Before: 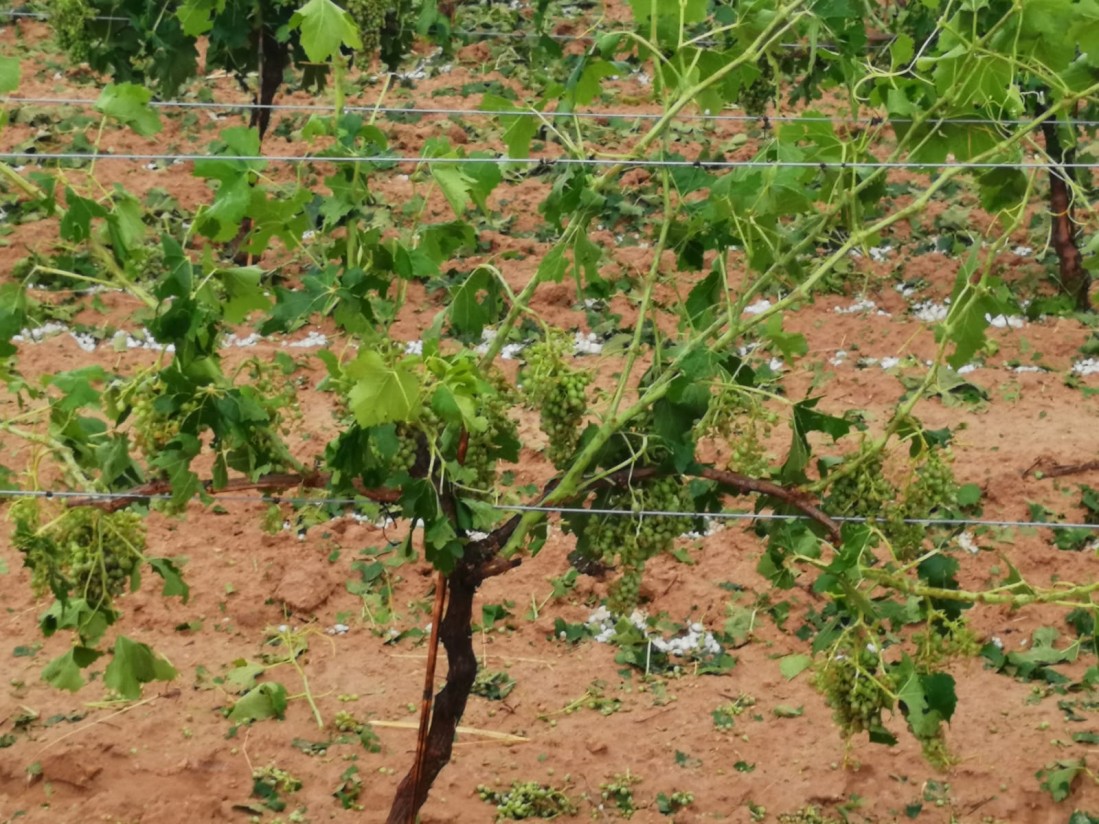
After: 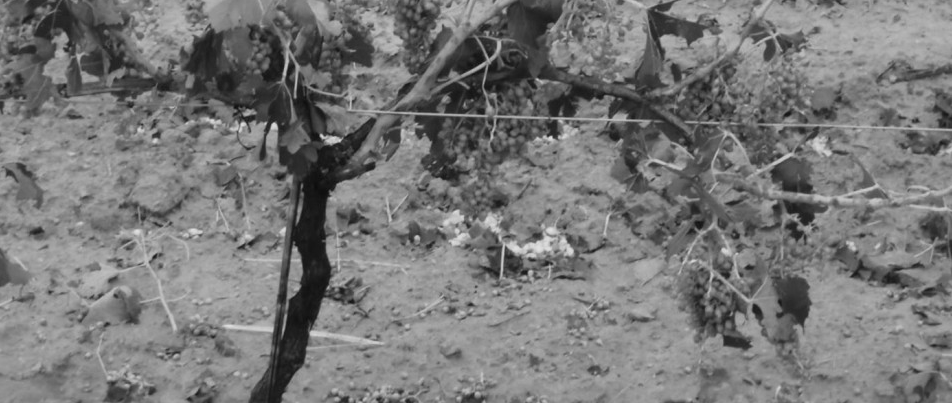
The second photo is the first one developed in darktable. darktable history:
color balance rgb: linear chroma grading › global chroma 15%, perceptual saturation grading › global saturation 30%
monochrome: a 32, b 64, size 2.3
crop and rotate: left 13.306%, top 48.129%, bottom 2.928%
